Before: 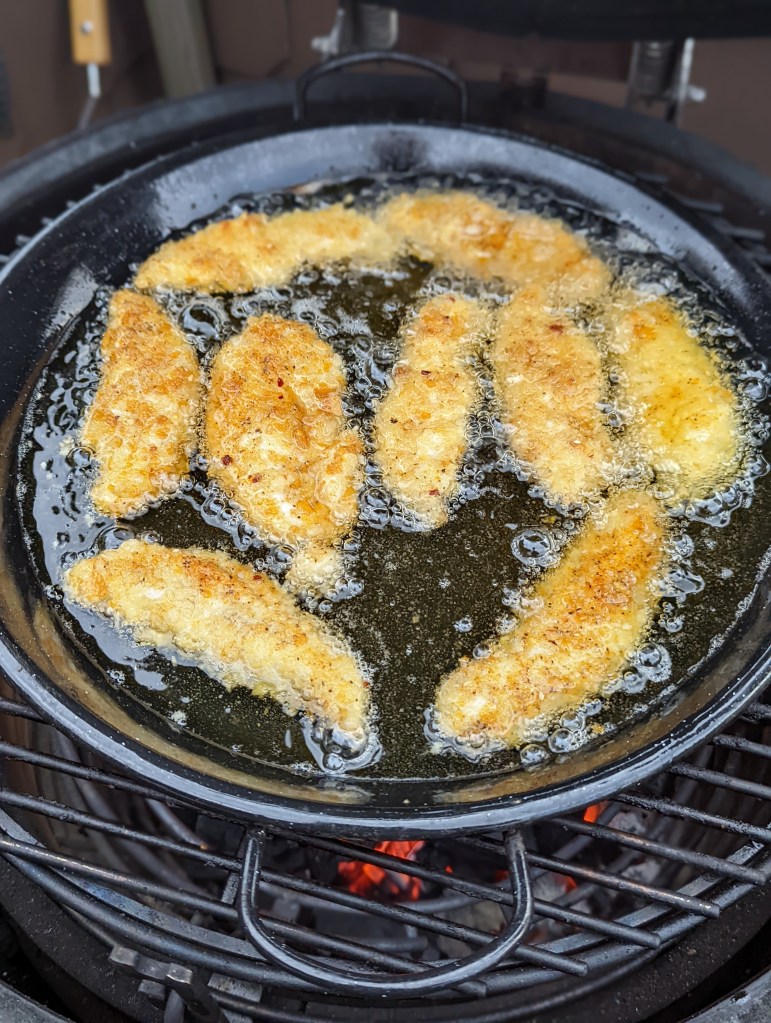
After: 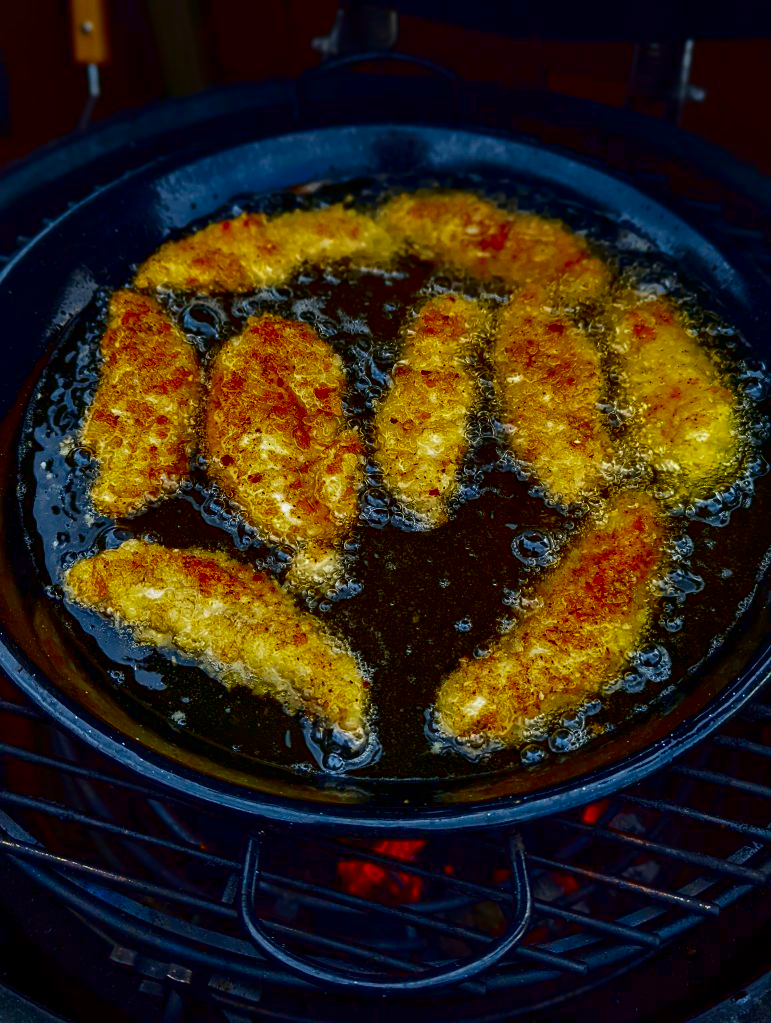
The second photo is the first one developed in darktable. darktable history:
contrast brightness saturation: brightness -1, saturation 1
exposure: exposure -0.04 EV, compensate highlight preservation false
